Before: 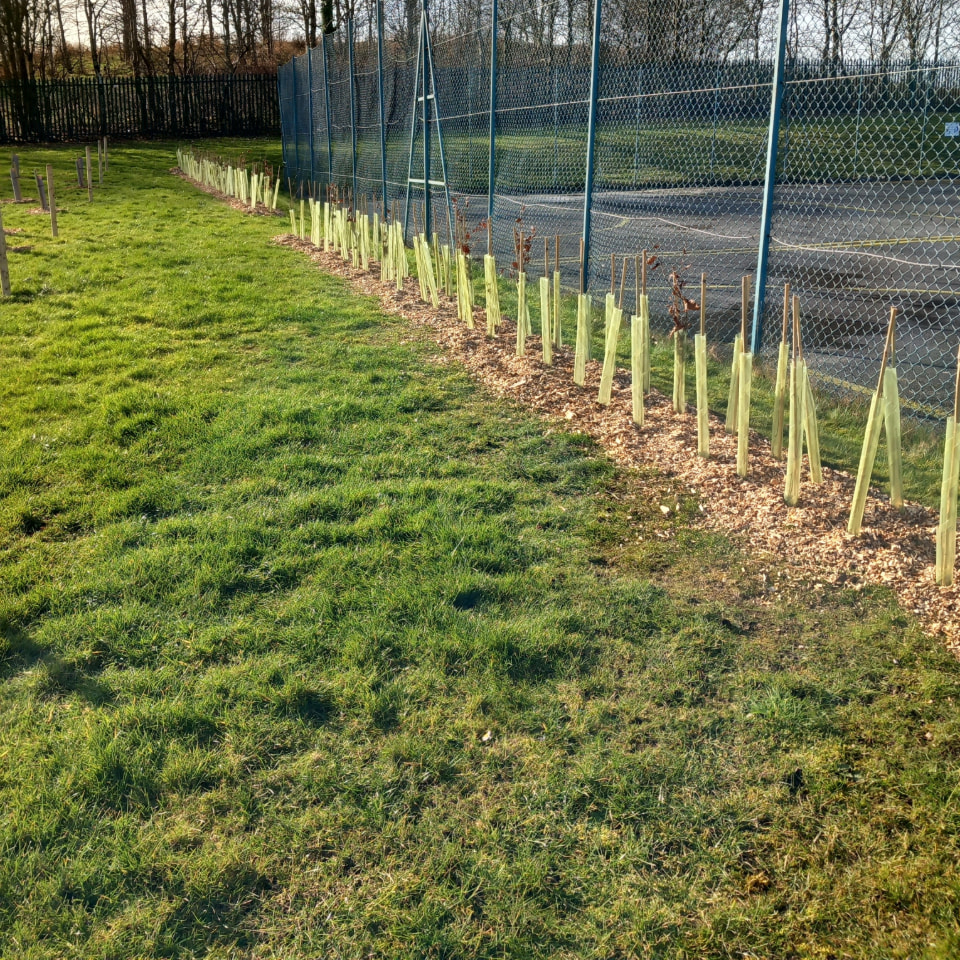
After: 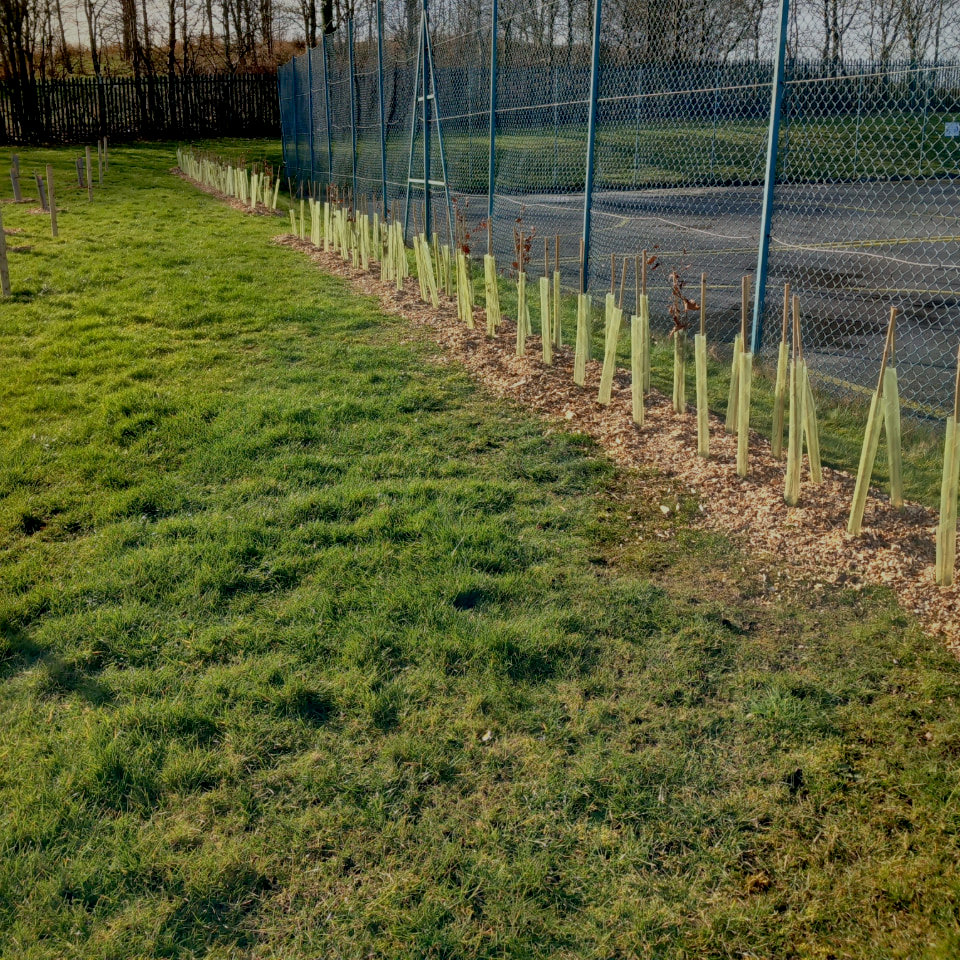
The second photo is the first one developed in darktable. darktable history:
shadows and highlights: highlights -59.69
exposure: black level correction 0.009, exposure -0.635 EV, compensate exposure bias true, compensate highlight preservation false
